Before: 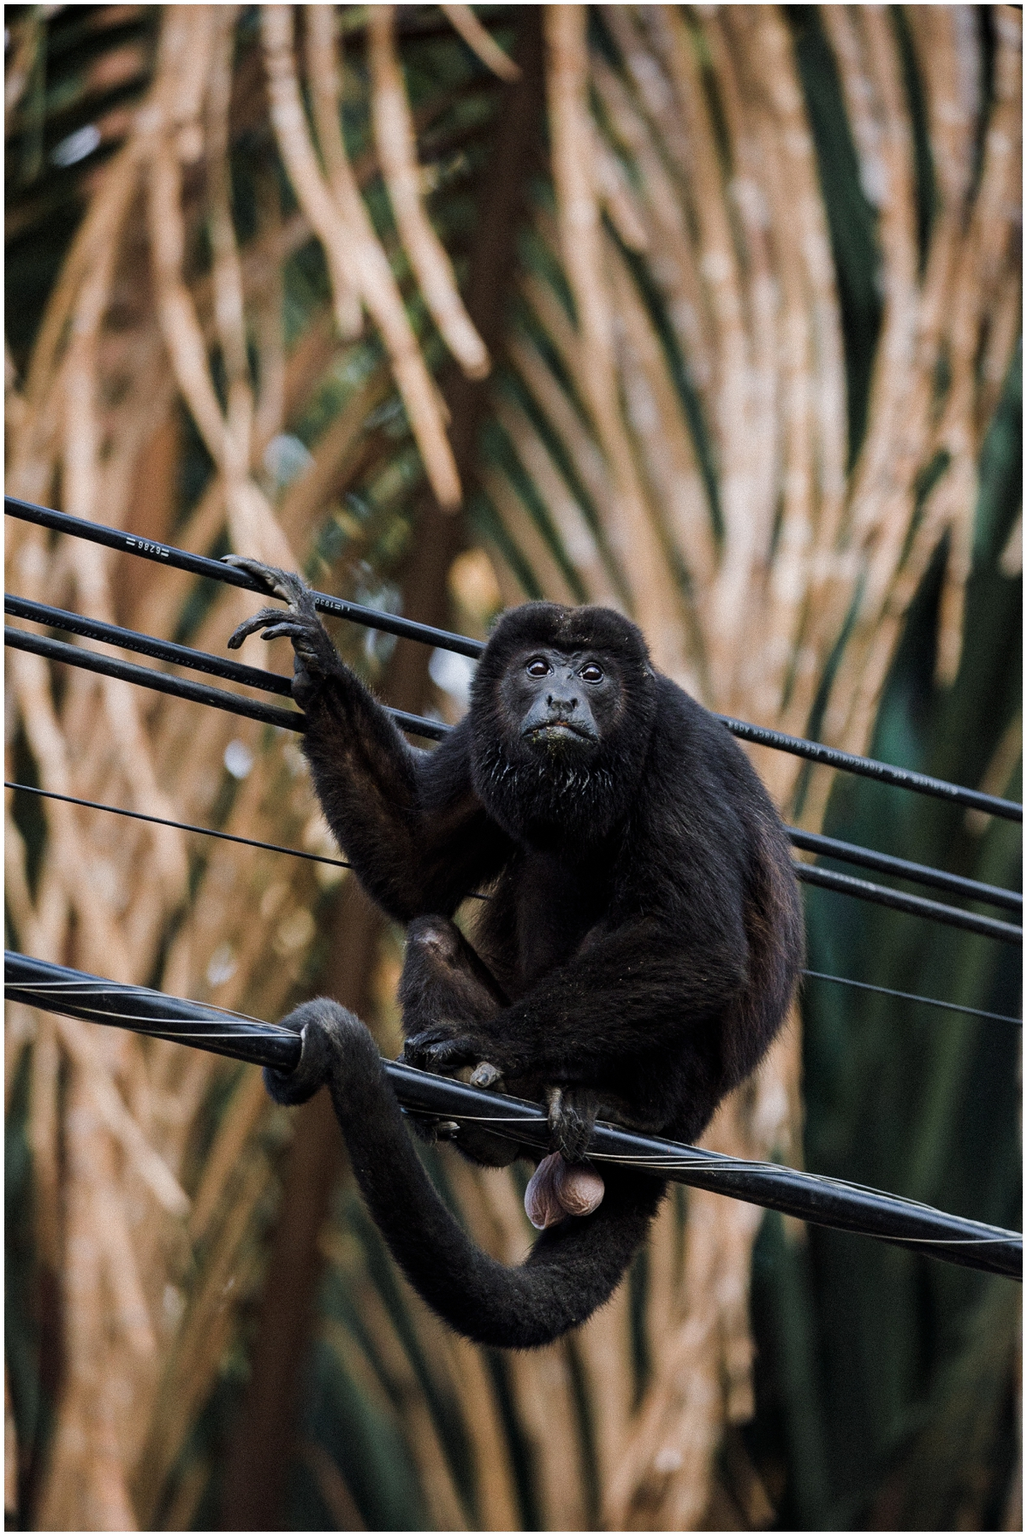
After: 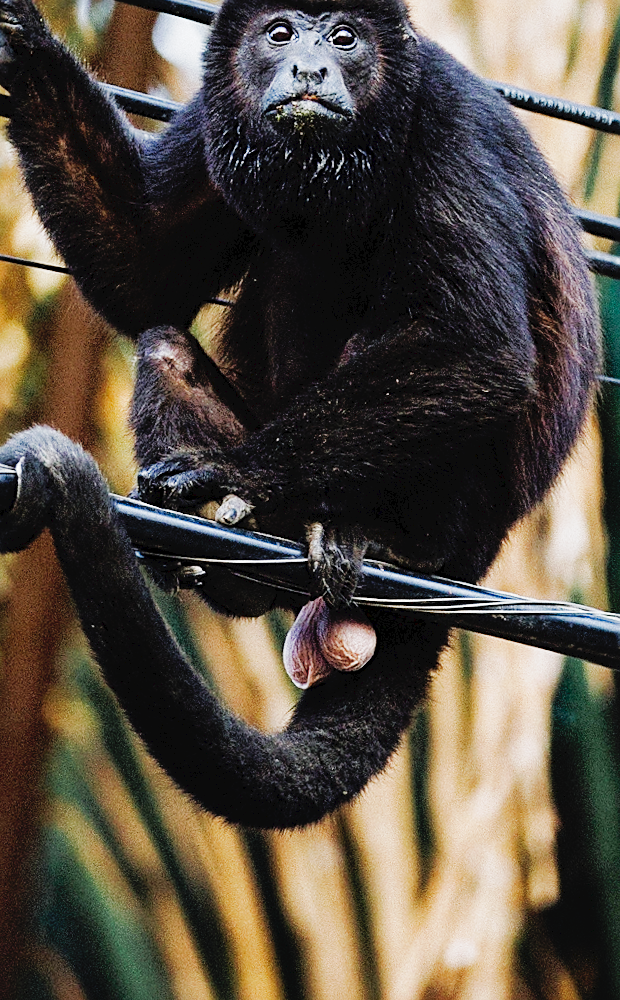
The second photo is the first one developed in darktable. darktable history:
white balance: emerald 1
sharpen: on, module defaults
crop: left 29.672%, top 41.786%, right 20.851%, bottom 3.487%
tone curve: curves: ch0 [(0, 0) (0.003, 0.014) (0.011, 0.019) (0.025, 0.026) (0.044, 0.037) (0.069, 0.053) (0.1, 0.083) (0.136, 0.121) (0.177, 0.163) (0.224, 0.22) (0.277, 0.281) (0.335, 0.354) (0.399, 0.436) (0.468, 0.526) (0.543, 0.612) (0.623, 0.706) (0.709, 0.79) (0.801, 0.858) (0.898, 0.925) (1, 1)], preserve colors none
shadows and highlights: on, module defaults
rotate and perspective: rotation -1.75°, automatic cropping off
base curve: curves: ch0 [(0, 0) (0, 0.001) (0.001, 0.001) (0.004, 0.002) (0.007, 0.004) (0.015, 0.013) (0.033, 0.045) (0.052, 0.096) (0.075, 0.17) (0.099, 0.241) (0.163, 0.42) (0.219, 0.55) (0.259, 0.616) (0.327, 0.722) (0.365, 0.765) (0.522, 0.873) (0.547, 0.881) (0.689, 0.919) (0.826, 0.952) (1, 1)], preserve colors none
